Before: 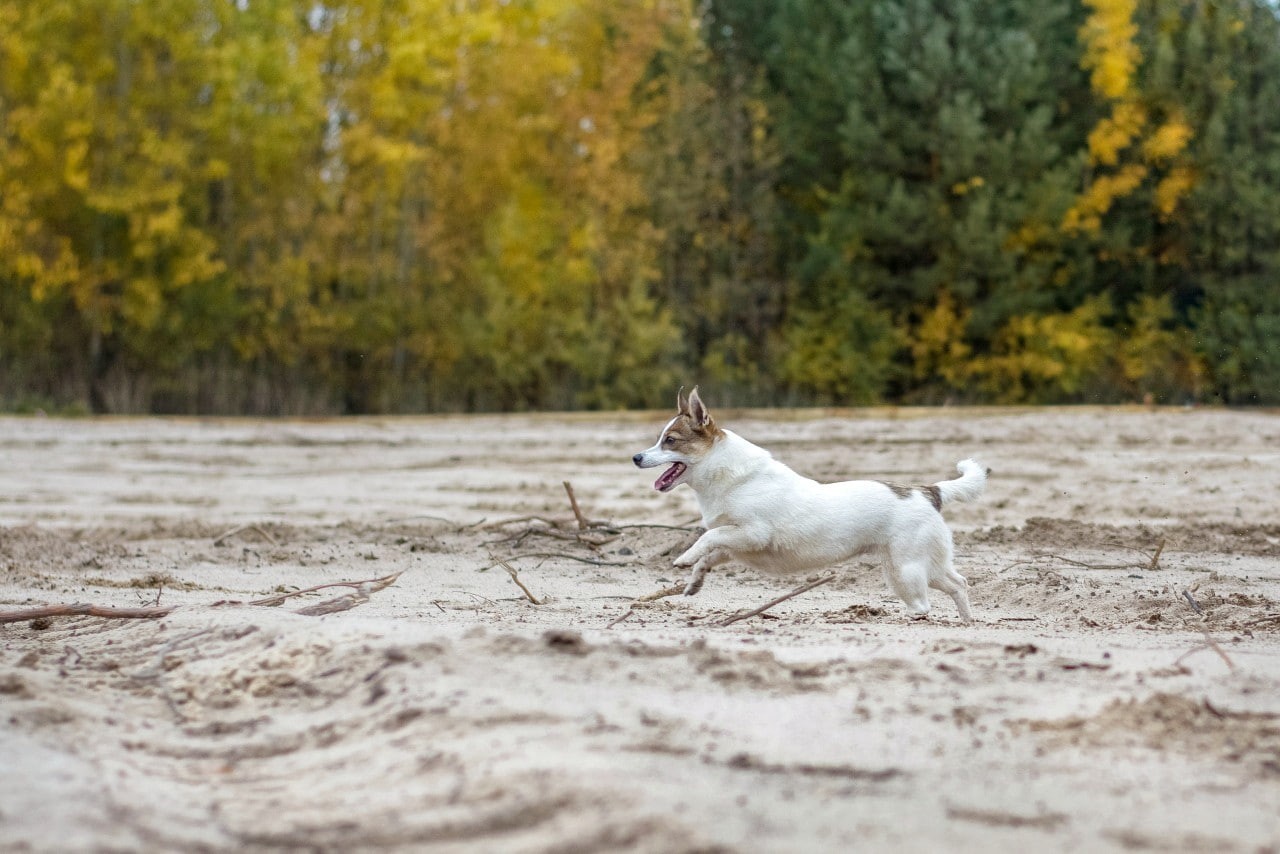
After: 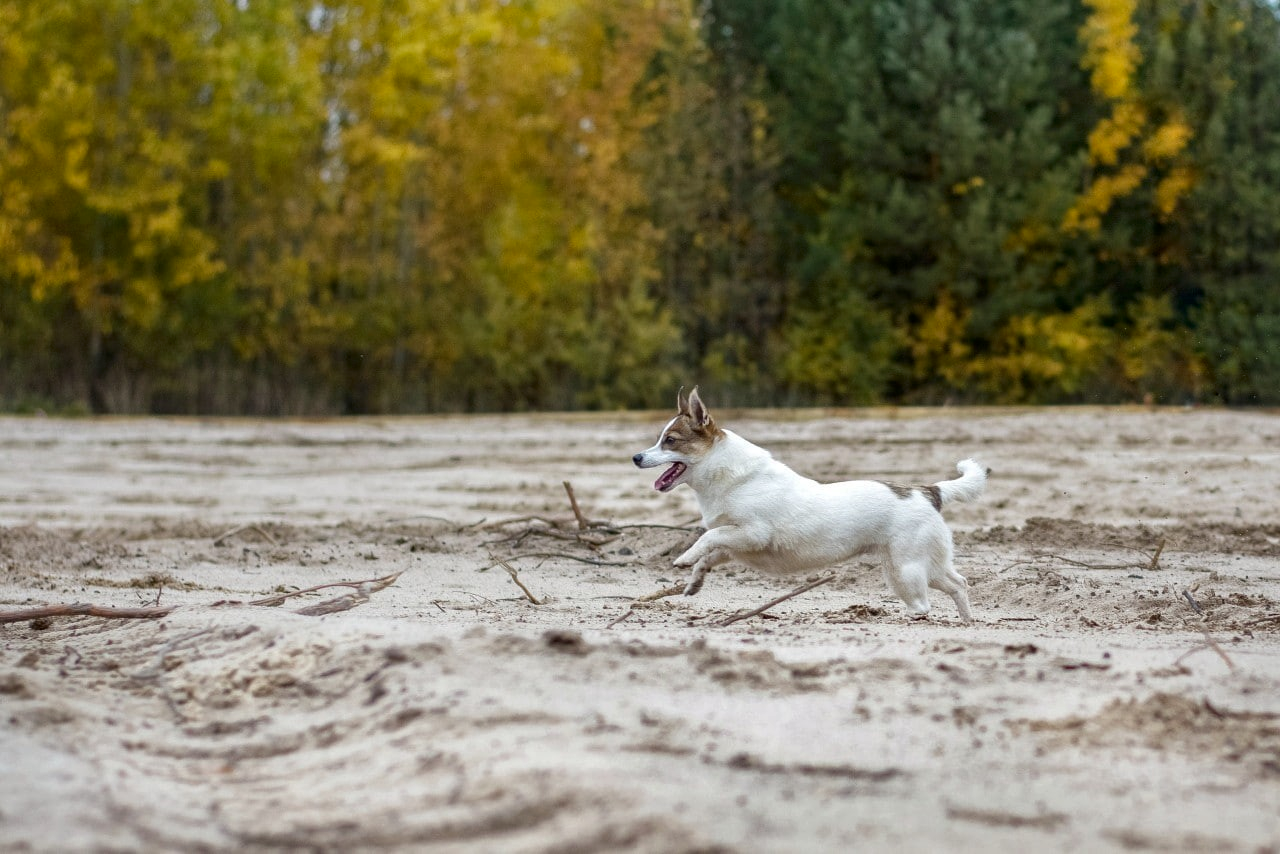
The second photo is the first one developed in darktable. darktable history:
contrast brightness saturation: brightness -0.087
